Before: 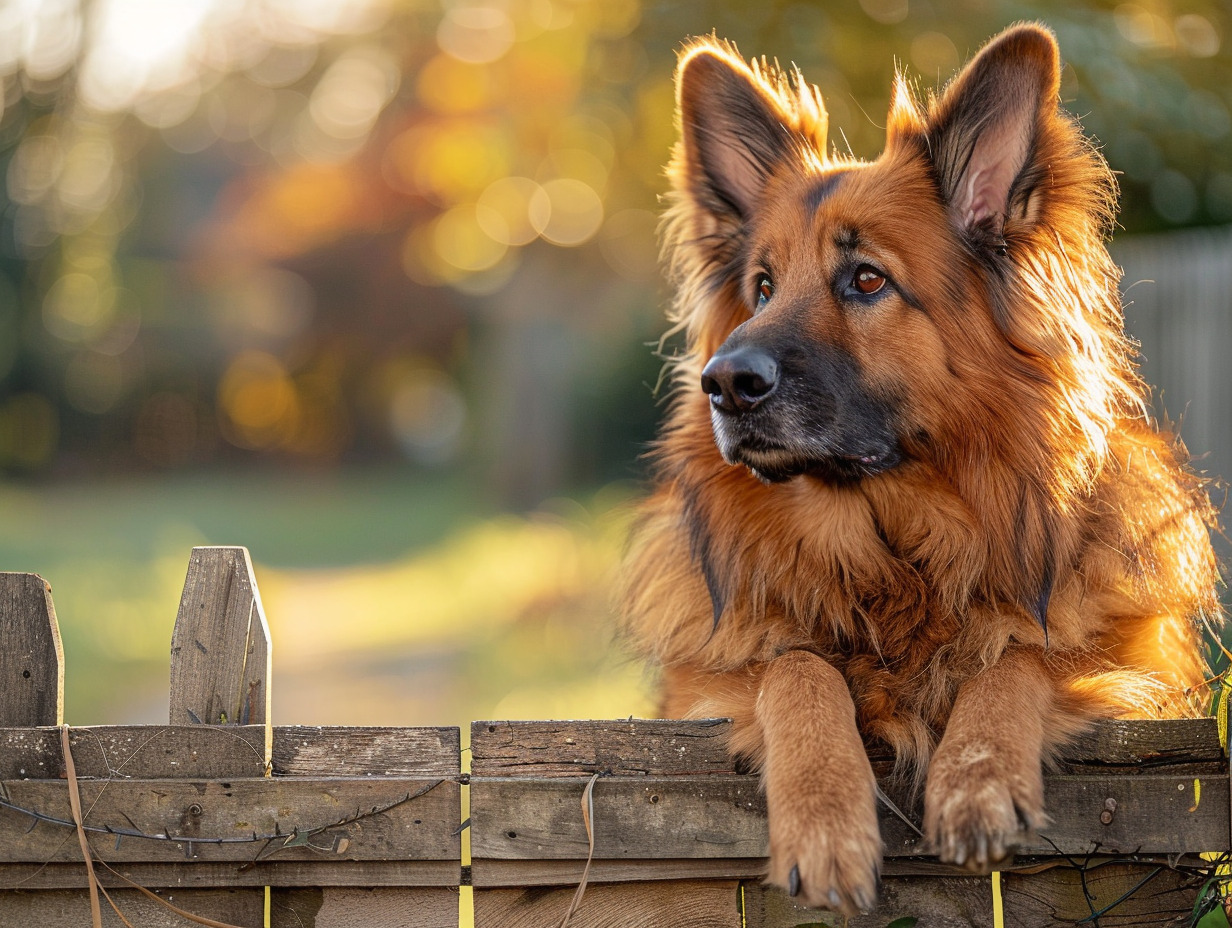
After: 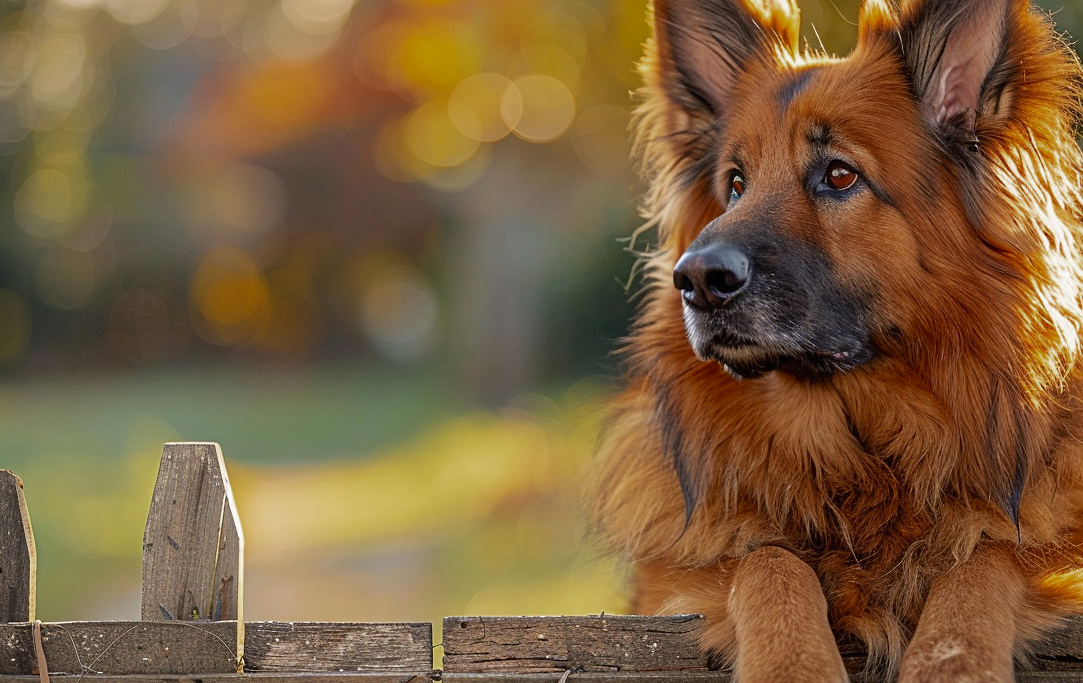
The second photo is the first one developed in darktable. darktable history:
crop and rotate: left 2.425%, top 11.305%, right 9.6%, bottom 15.08%
color zones: curves: ch0 [(0.27, 0.396) (0.563, 0.504) (0.75, 0.5) (0.787, 0.307)]
sharpen: amount 0.2
